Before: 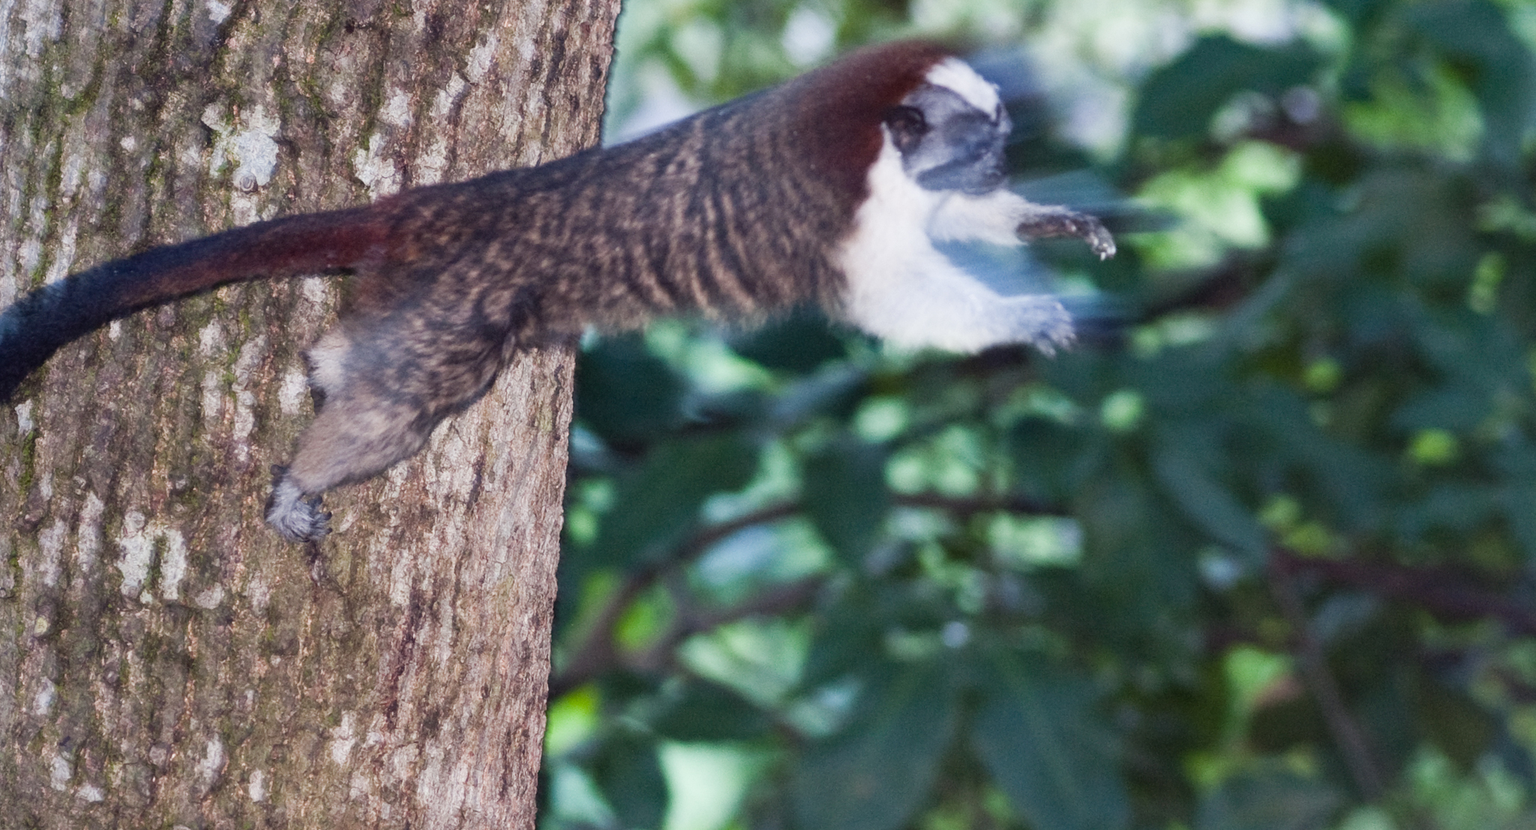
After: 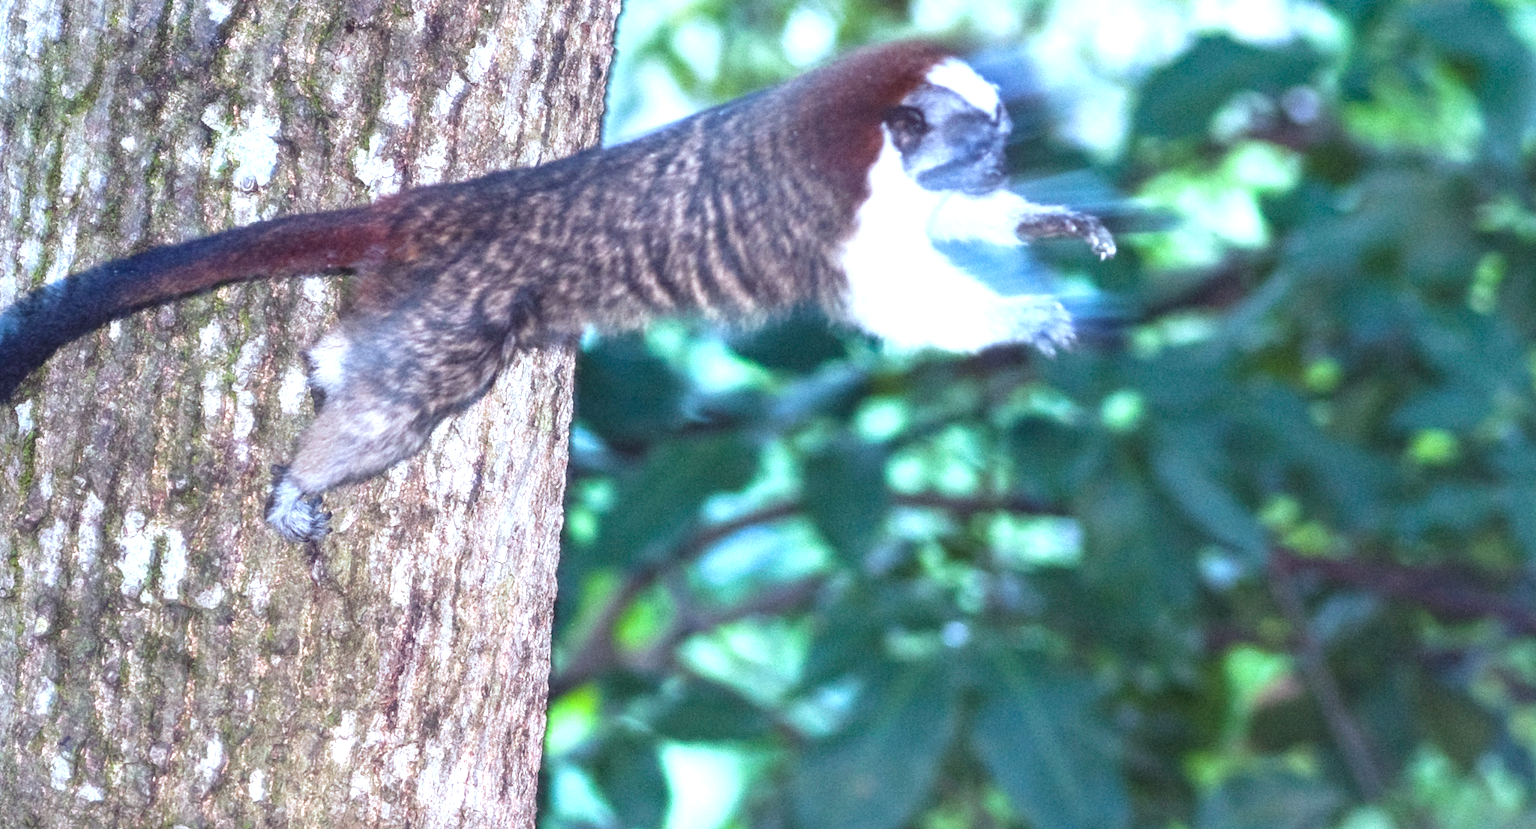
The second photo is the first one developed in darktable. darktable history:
color calibration: illuminant Planckian (black body), x 0.376, y 0.373, temperature 4122.2 K
exposure: black level correction 0, exposure 1.104 EV, compensate highlight preservation false
local contrast: detail 109%
